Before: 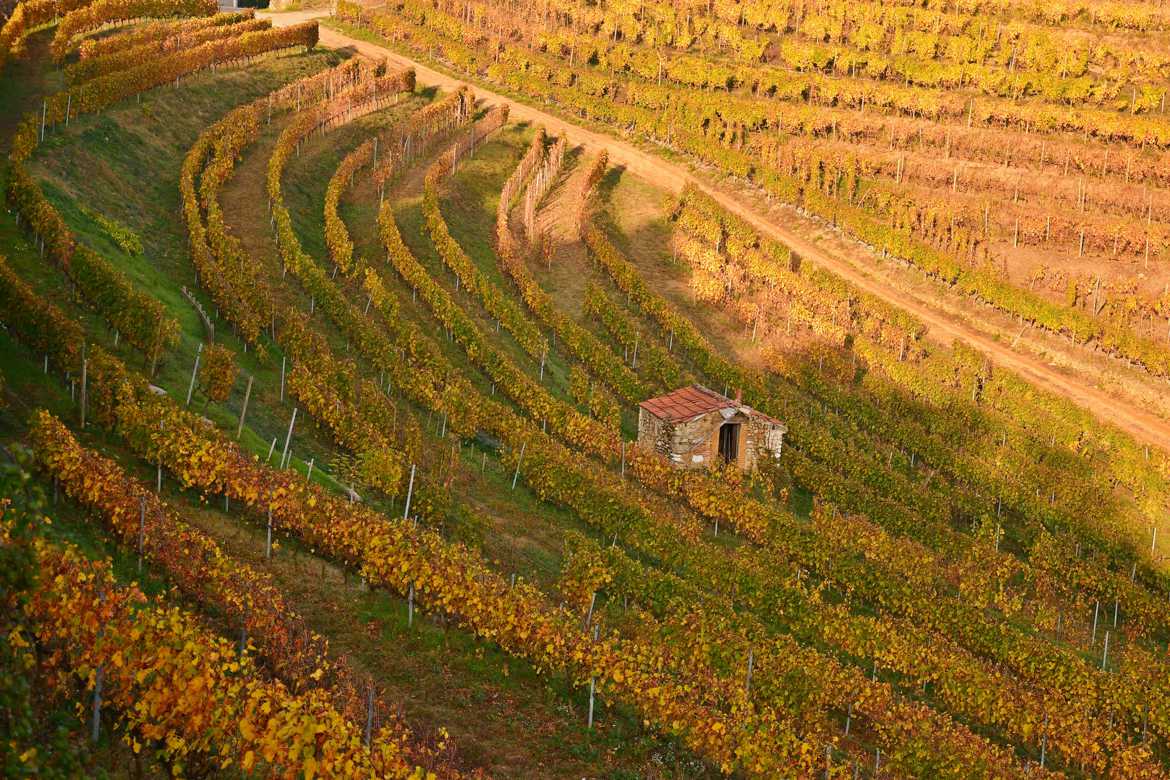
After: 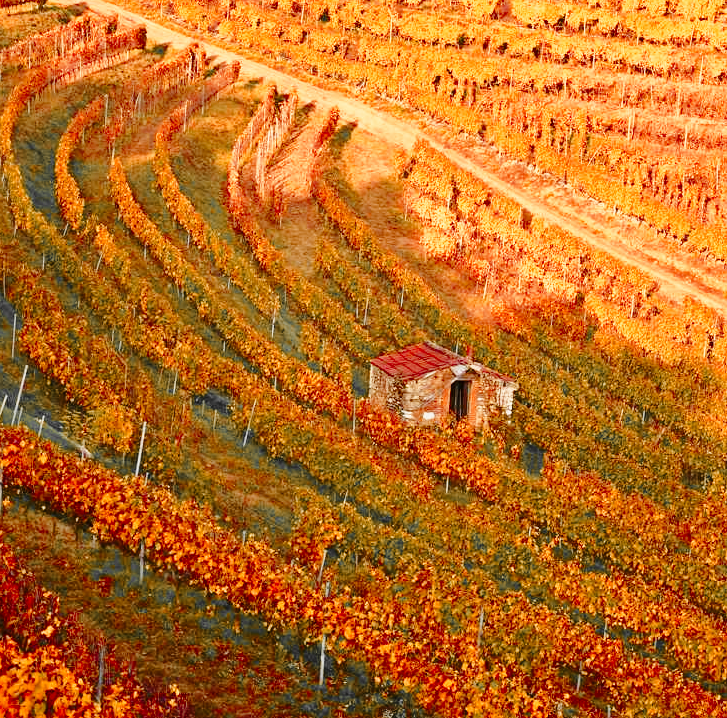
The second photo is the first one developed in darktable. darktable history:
base curve: curves: ch0 [(0, 0) (0.028, 0.03) (0.121, 0.232) (0.46, 0.748) (0.859, 0.968) (1, 1)], preserve colors none
color zones: curves: ch0 [(0, 0.363) (0.128, 0.373) (0.25, 0.5) (0.402, 0.407) (0.521, 0.525) (0.63, 0.559) (0.729, 0.662) (0.867, 0.471)]; ch1 [(0, 0.515) (0.136, 0.618) (0.25, 0.5) (0.378, 0) (0.516, 0) (0.622, 0.593) (0.737, 0.819) (0.87, 0.593)]; ch2 [(0, 0.529) (0.128, 0.471) (0.282, 0.451) (0.386, 0.662) (0.516, 0.525) (0.633, 0.554) (0.75, 0.62) (0.875, 0.441)], mix 39.08%
crop and rotate: left 23.073%, top 5.622%, right 14.707%, bottom 2.281%
